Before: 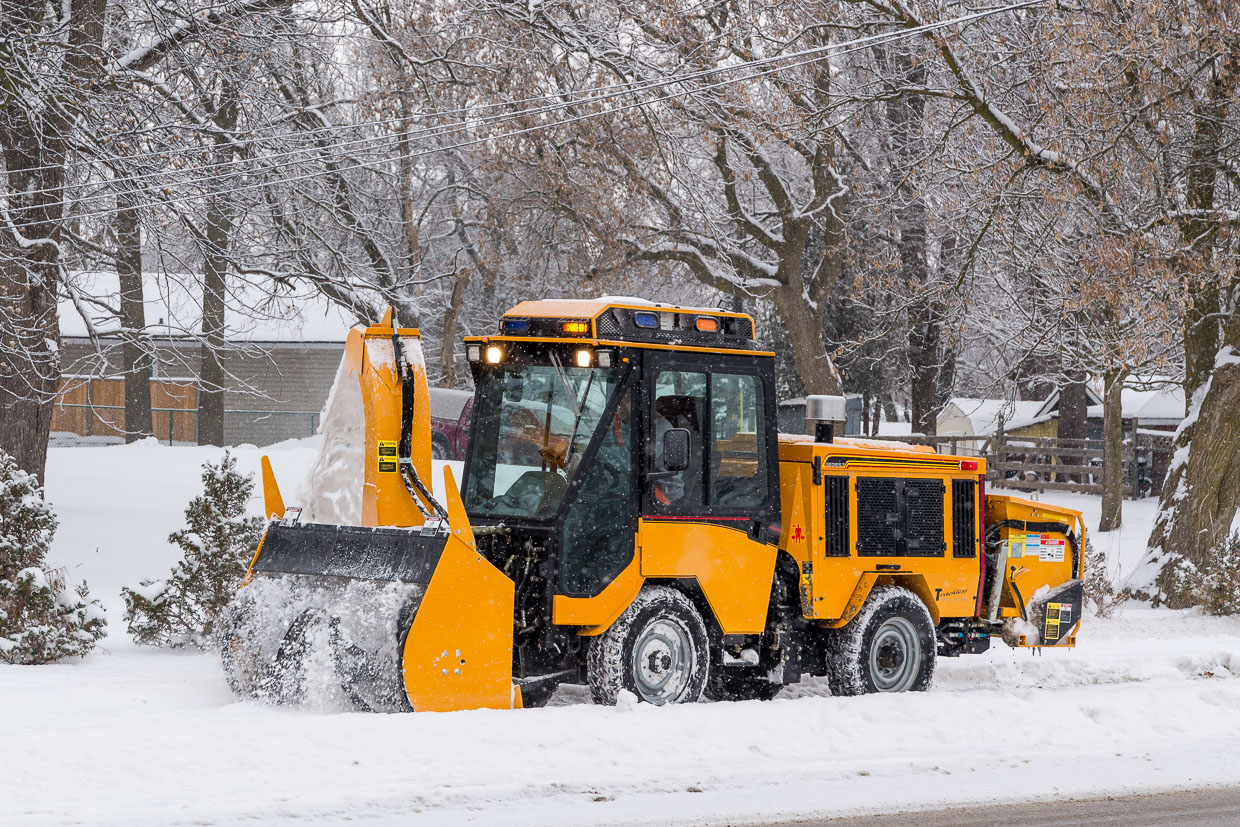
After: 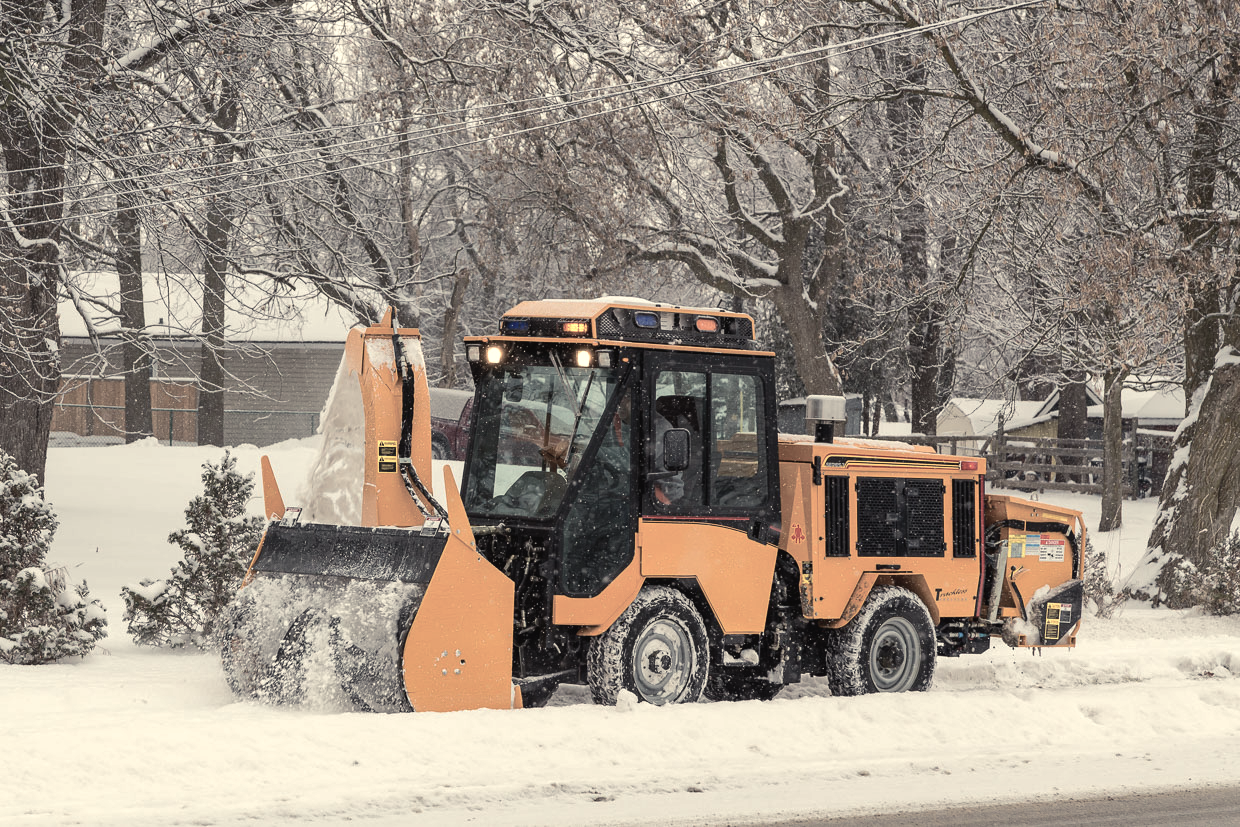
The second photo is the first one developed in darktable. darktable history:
color balance rgb: power › luminance 1.093%, power › chroma 0.414%, power › hue 33.74°, highlights gain › chroma 7.936%, highlights gain › hue 82.1°, global offset › luminance 0.484%, perceptual saturation grading › global saturation -28.413%, perceptual saturation grading › highlights -21.019%, perceptual saturation grading › mid-tones -23.517%, perceptual saturation grading › shadows -24.487%, global vibrance 30.334%, contrast 9.825%
shadows and highlights: shadows -20.56, white point adjustment -1.99, highlights -35.19
